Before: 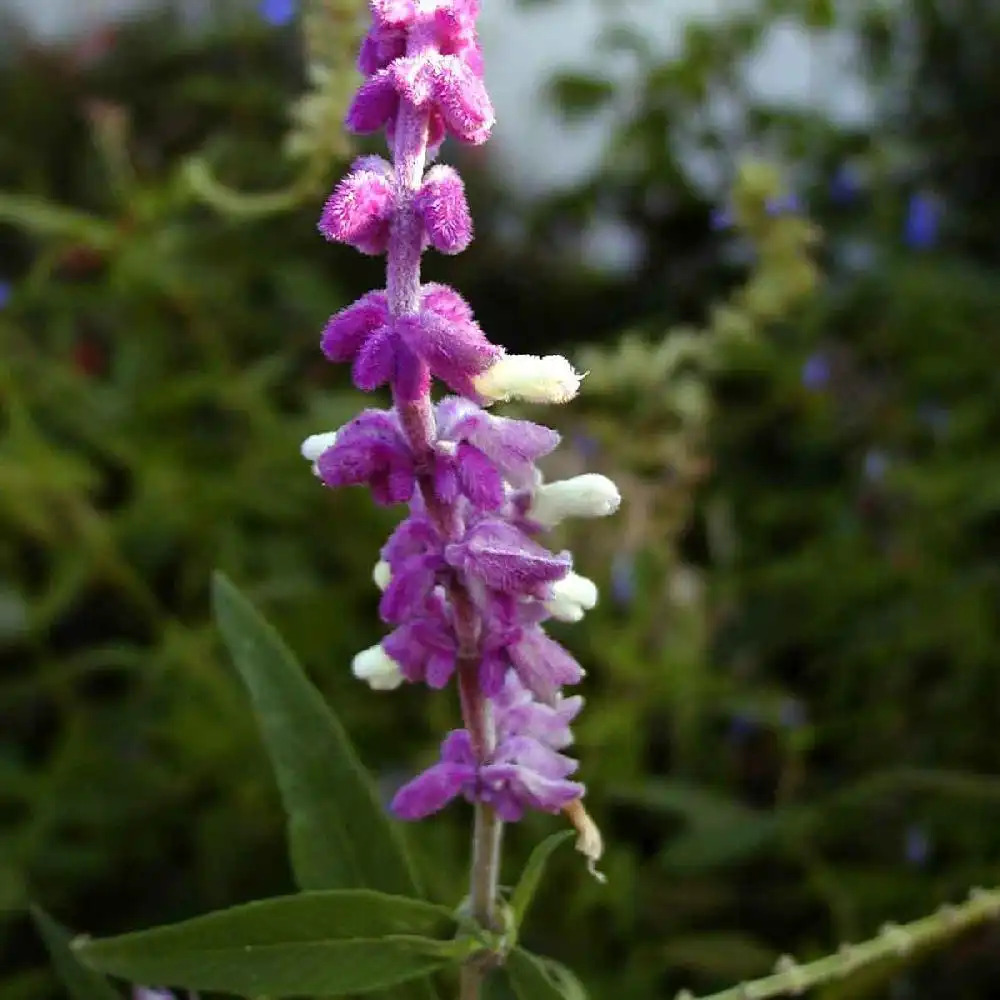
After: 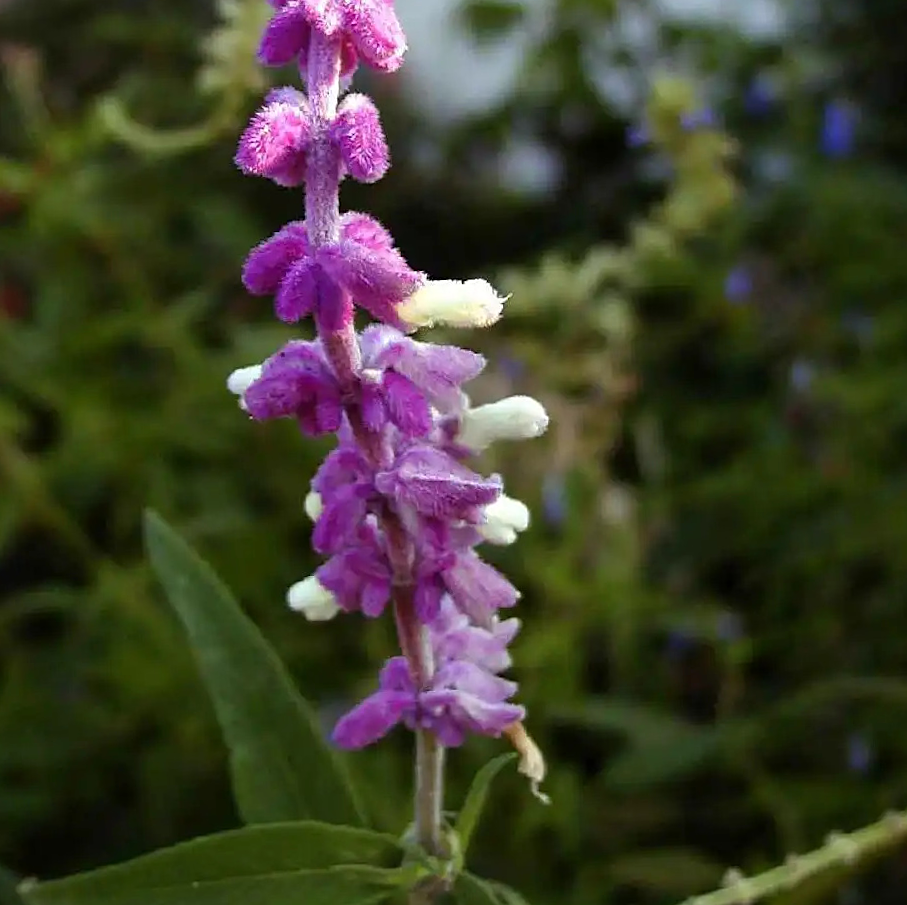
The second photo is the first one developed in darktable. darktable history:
crop and rotate: angle 2.43°, left 5.473%, top 5.718%
sharpen: amount 0.217
